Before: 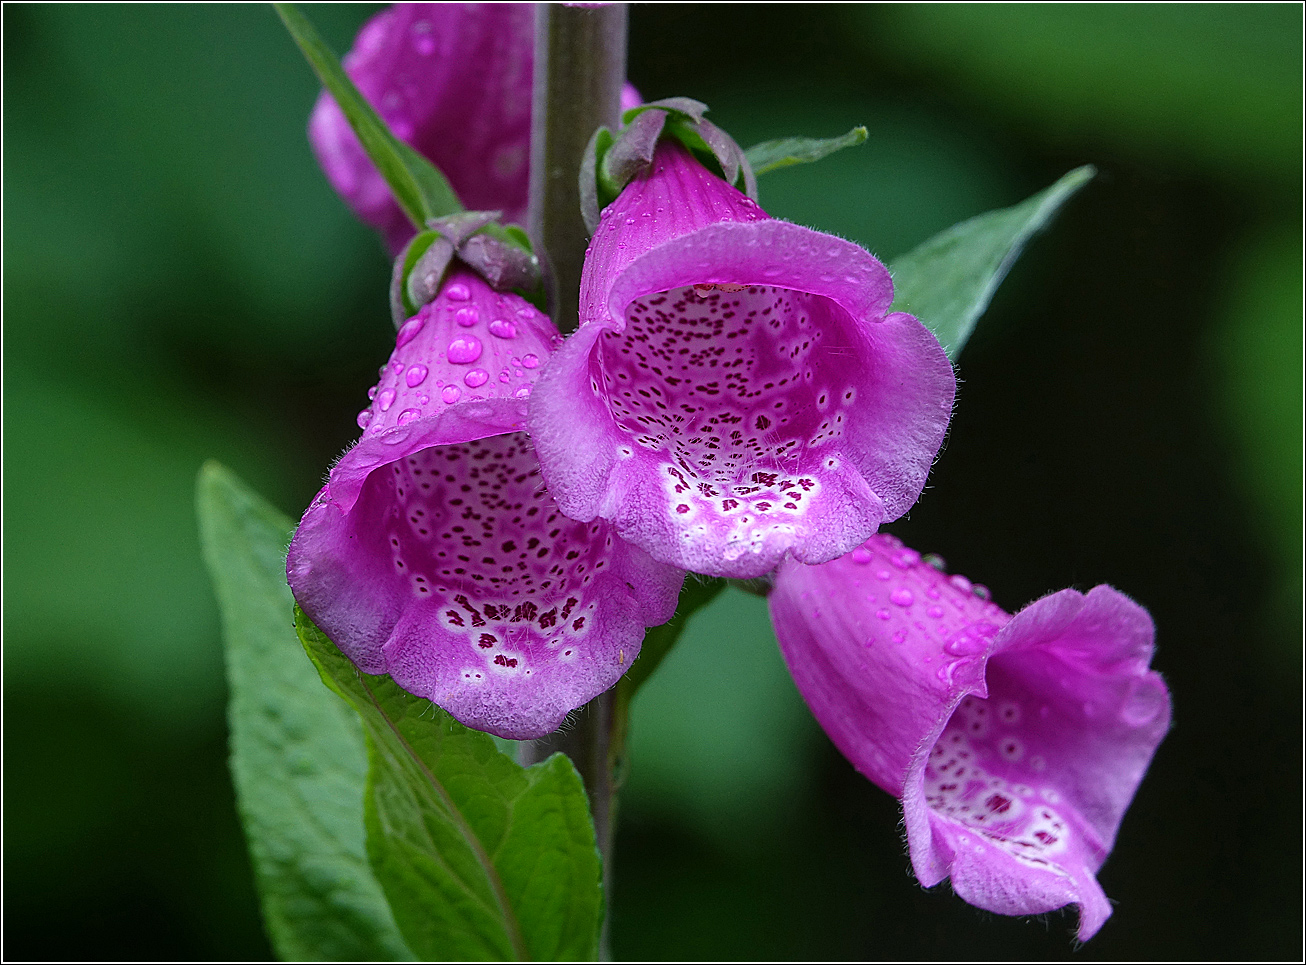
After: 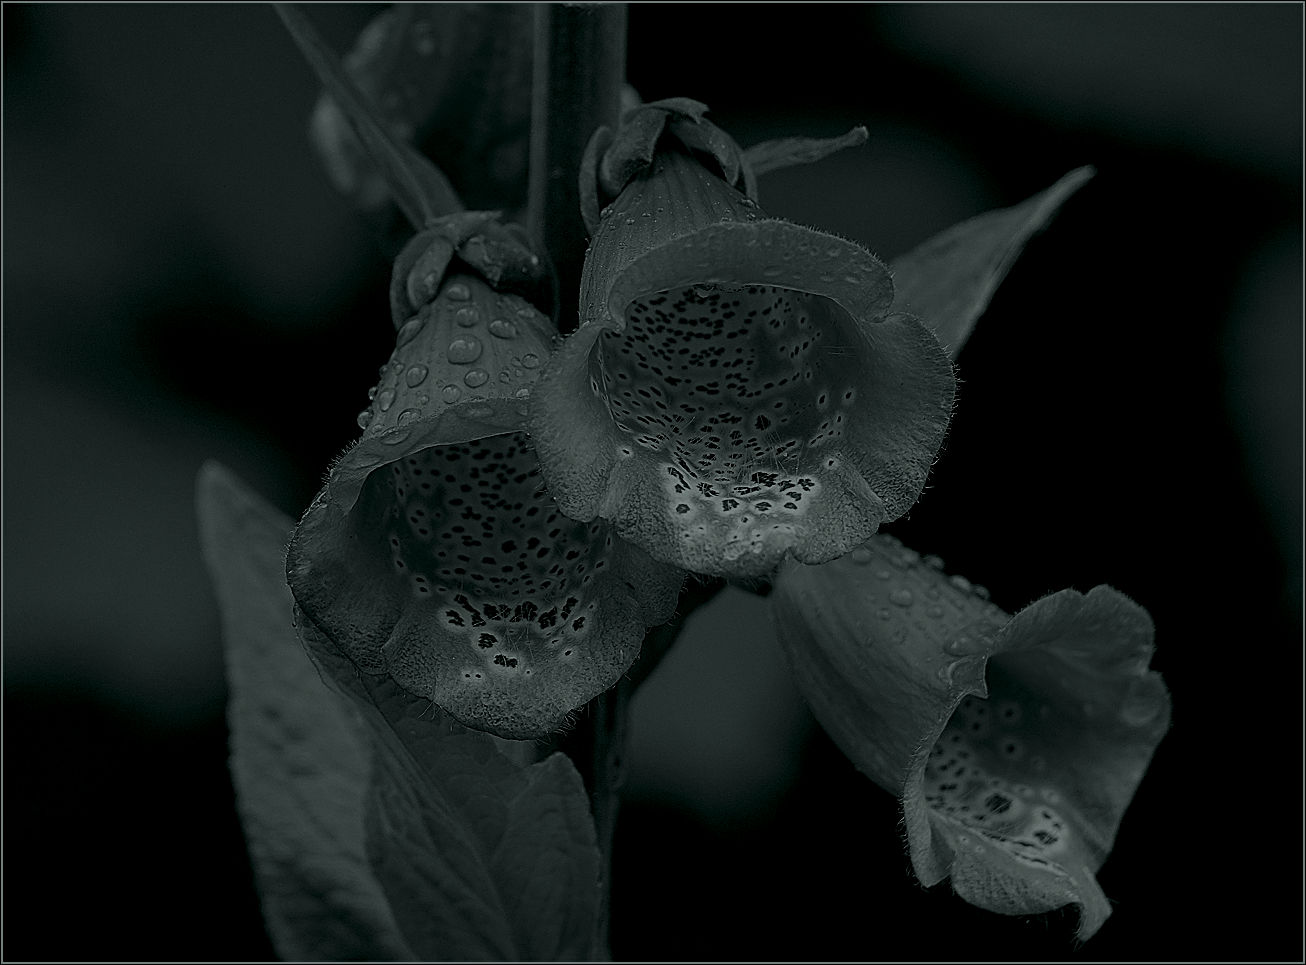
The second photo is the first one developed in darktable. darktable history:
white balance: emerald 1
sharpen: on, module defaults
exposure: black level correction 0, exposure 0.877 EV, compensate exposure bias true, compensate highlight preservation false
colorize: hue 90°, saturation 19%, lightness 1.59%, version 1
